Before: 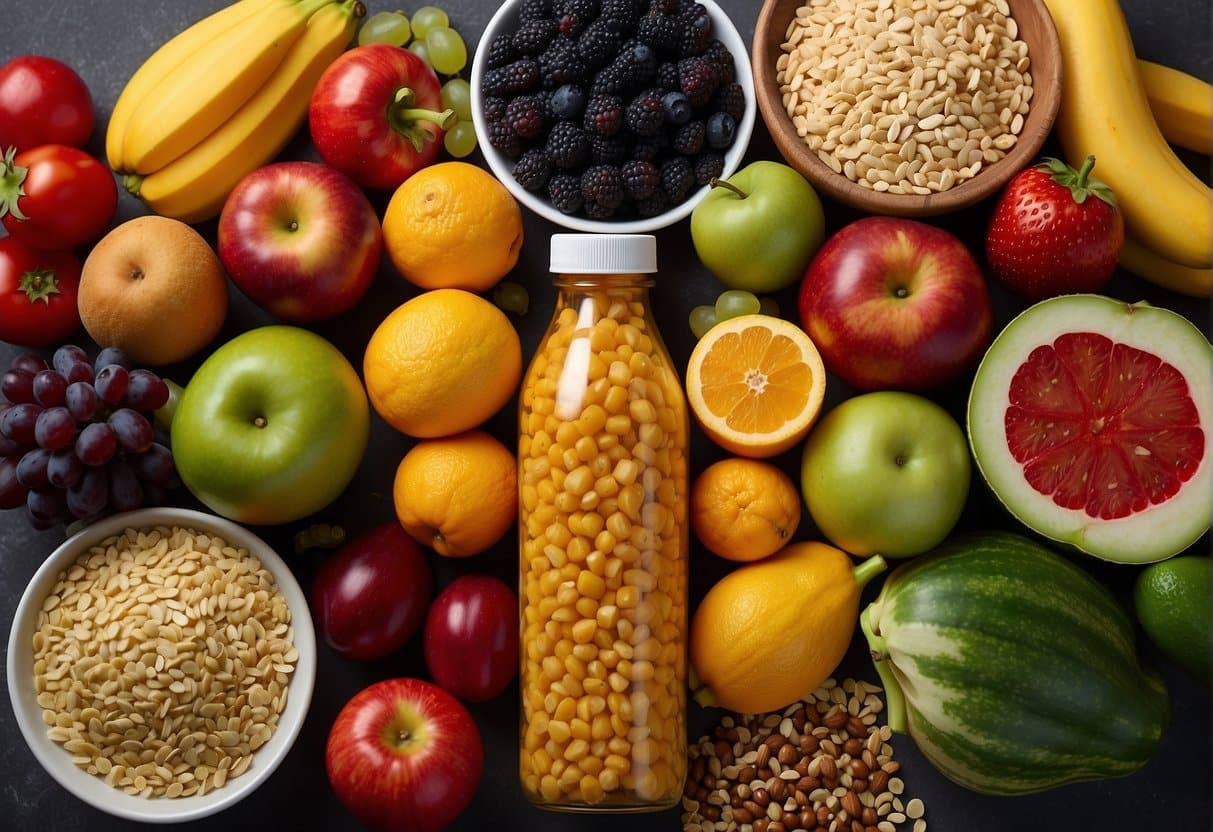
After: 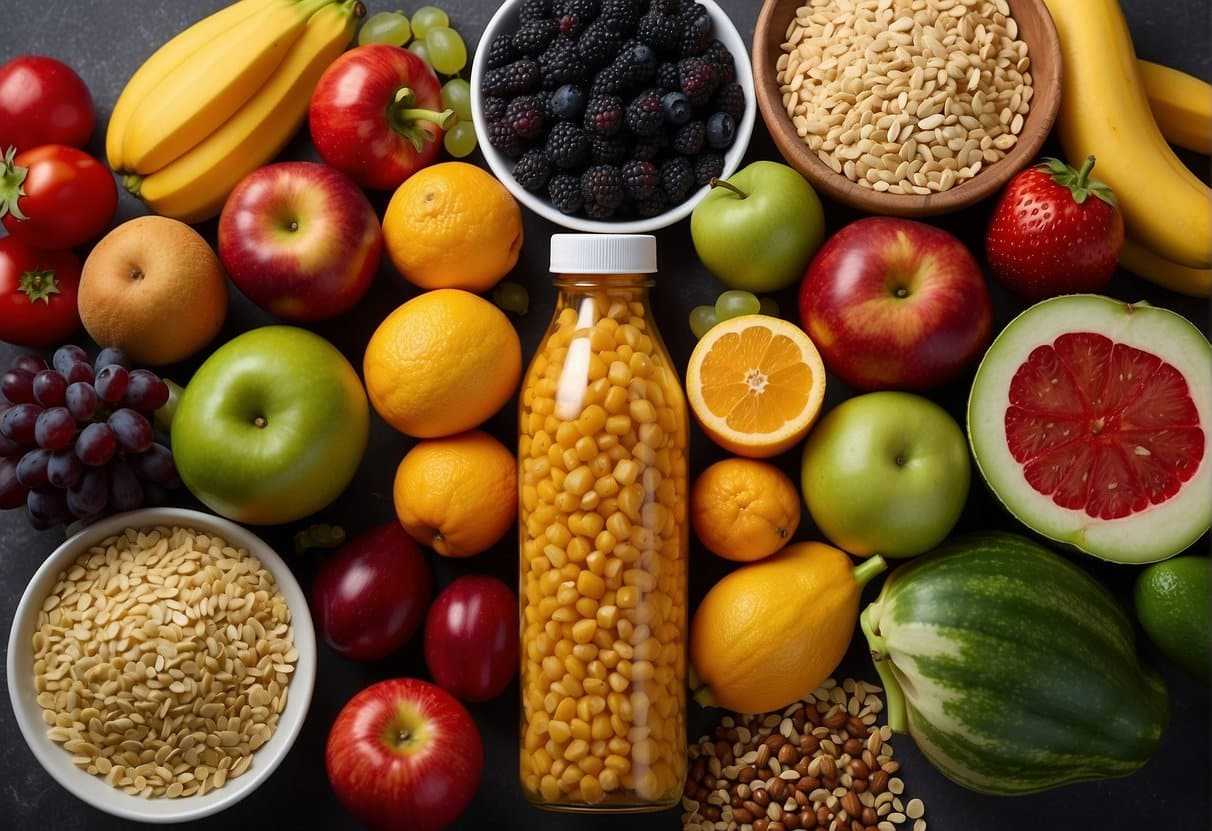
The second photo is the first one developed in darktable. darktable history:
tone equalizer: edges refinement/feathering 500, mask exposure compensation -1.57 EV, preserve details guided filter
crop: left 0.023%
